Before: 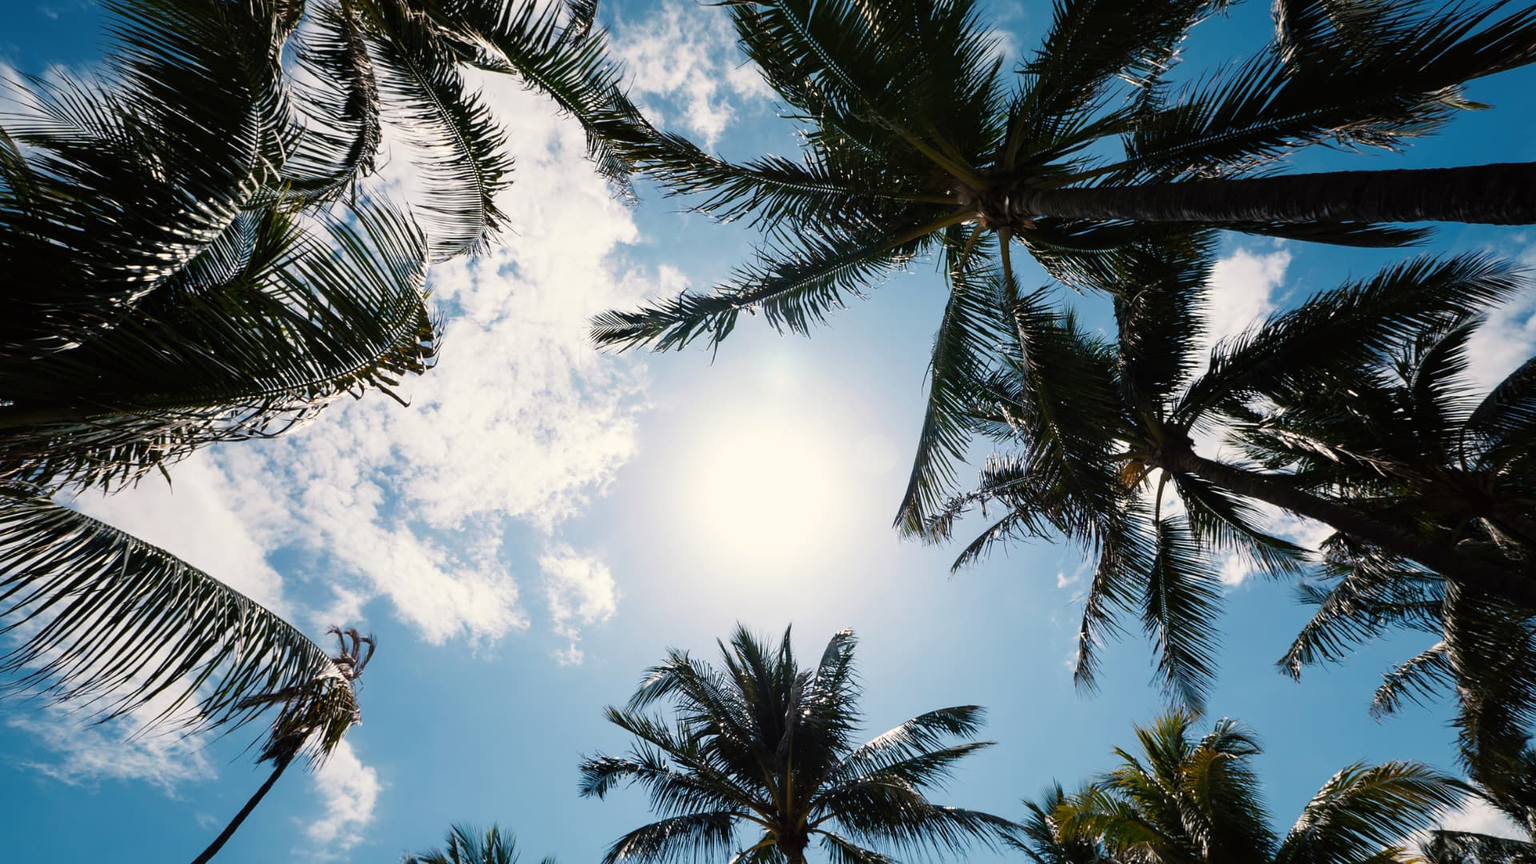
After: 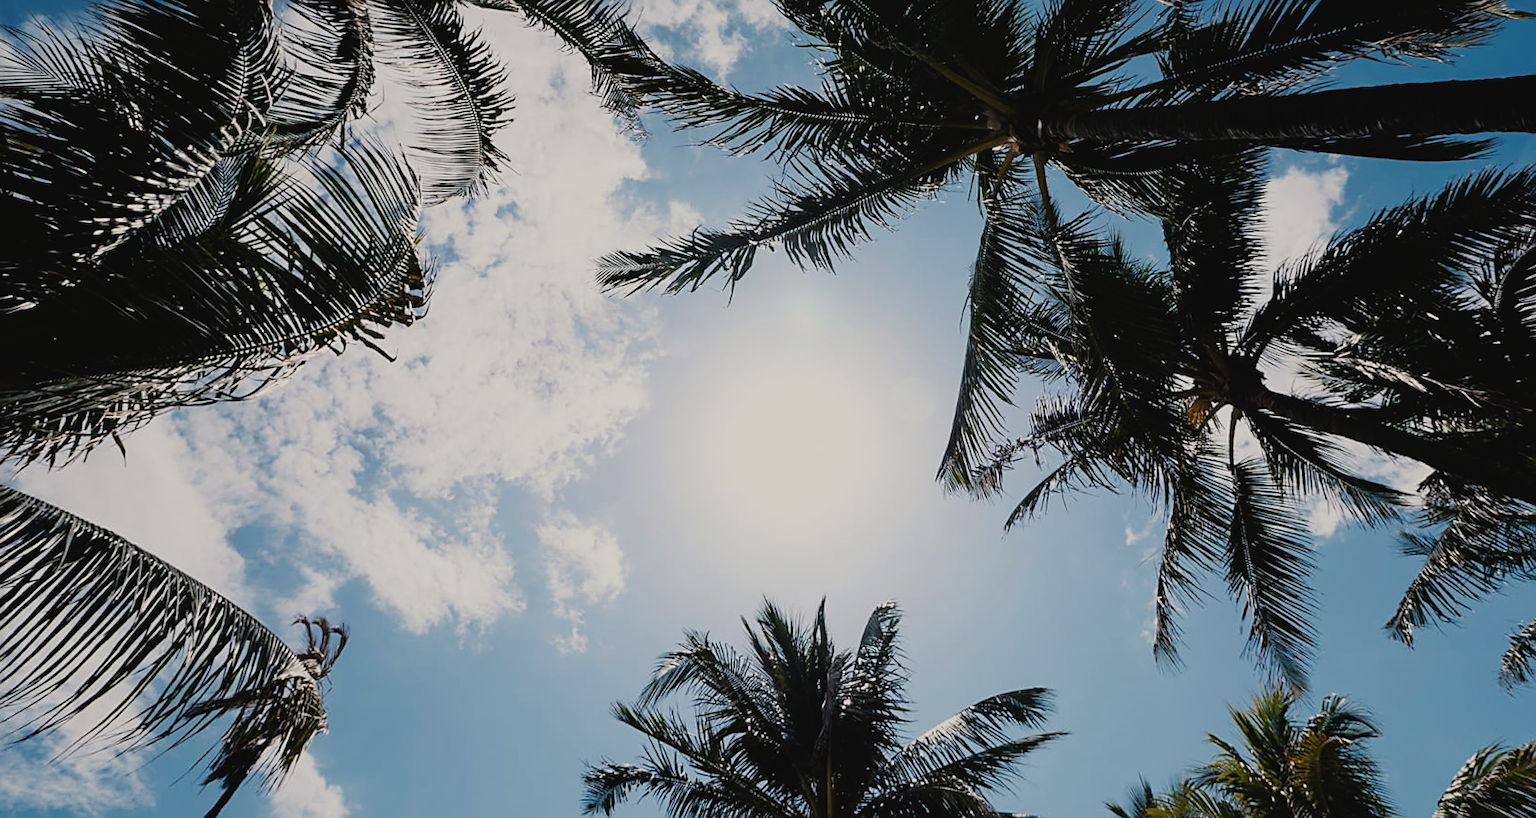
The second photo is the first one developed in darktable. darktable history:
contrast brightness saturation: contrast -0.08, brightness -0.04, saturation -0.11
filmic rgb: white relative exposure 3.9 EV, hardness 4.26
sharpen: on, module defaults
rotate and perspective: rotation -1.68°, lens shift (vertical) -0.146, crop left 0.049, crop right 0.912, crop top 0.032, crop bottom 0.96
crop: left 1.507%, top 6.147%, right 1.379%, bottom 6.637%
